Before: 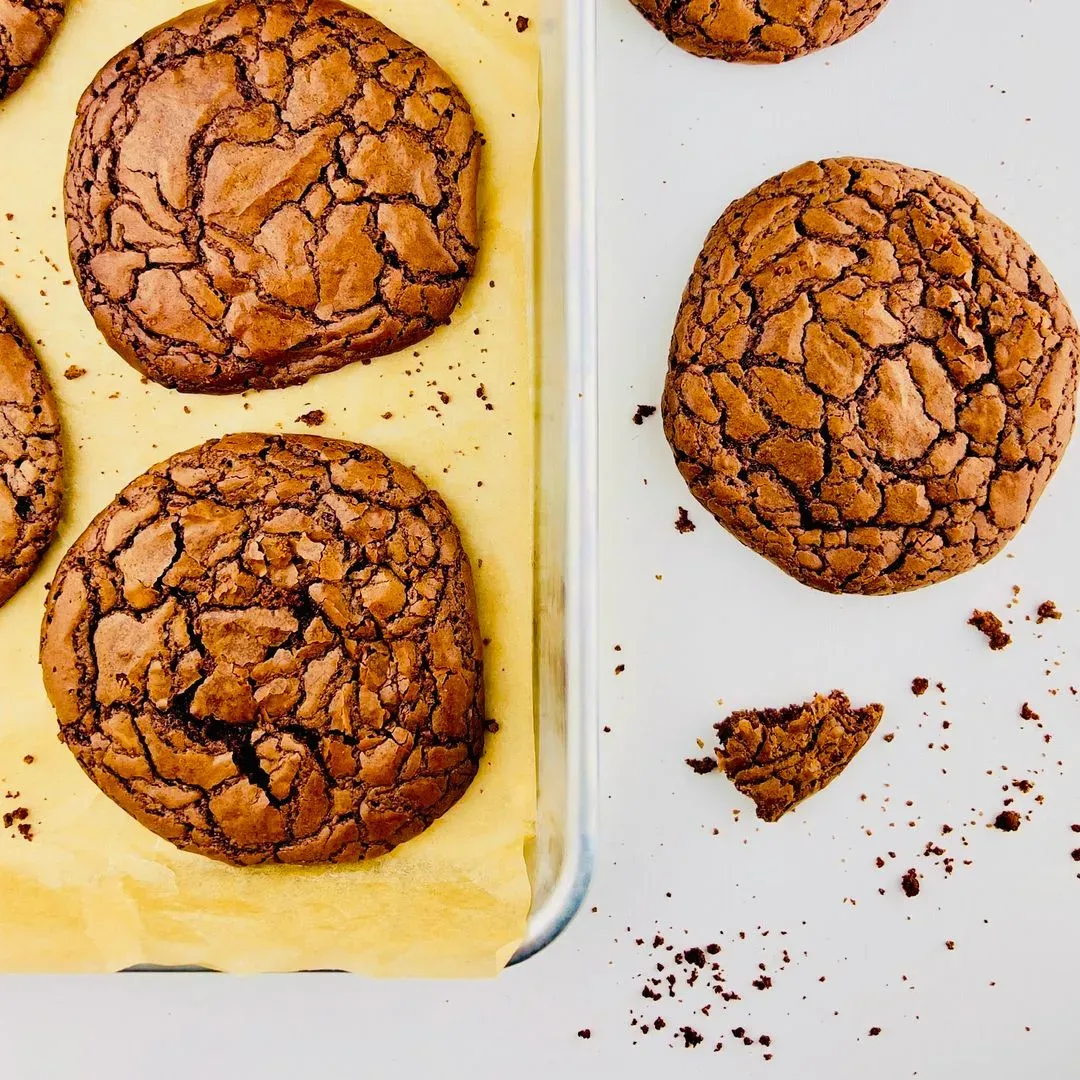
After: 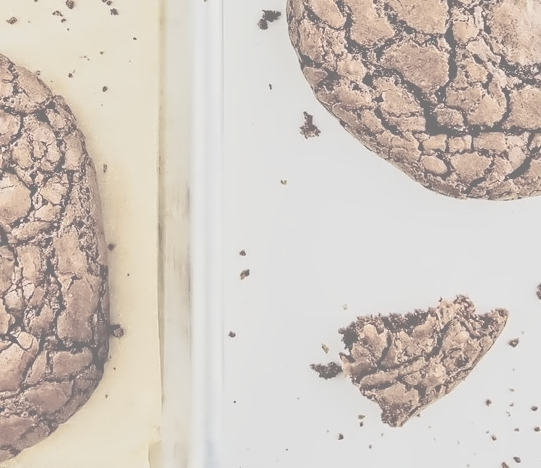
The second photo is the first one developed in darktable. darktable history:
crop: left 34.795%, top 36.6%, right 15.041%, bottom 20.033%
contrast equalizer: y [[0.5, 0.542, 0.583, 0.625, 0.667, 0.708], [0.5 ×6], [0.5 ×6], [0, 0.033, 0.067, 0.1, 0.133, 0.167], [0, 0.05, 0.1, 0.15, 0.2, 0.25]]
contrast brightness saturation: contrast -0.327, brightness 0.742, saturation -0.766
